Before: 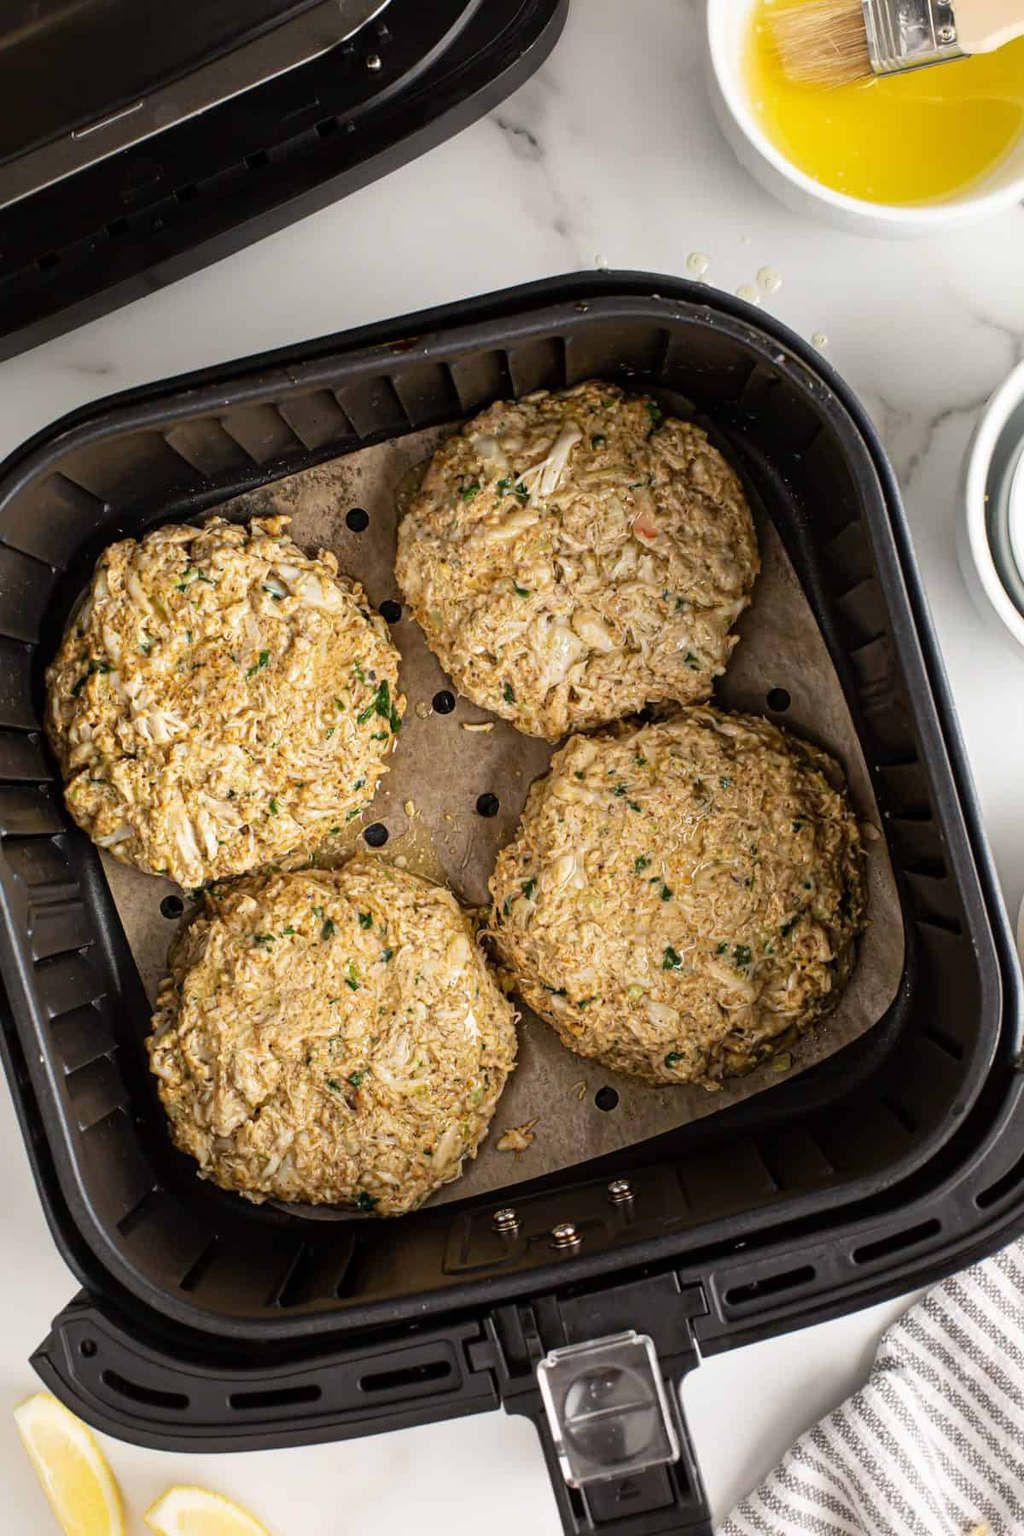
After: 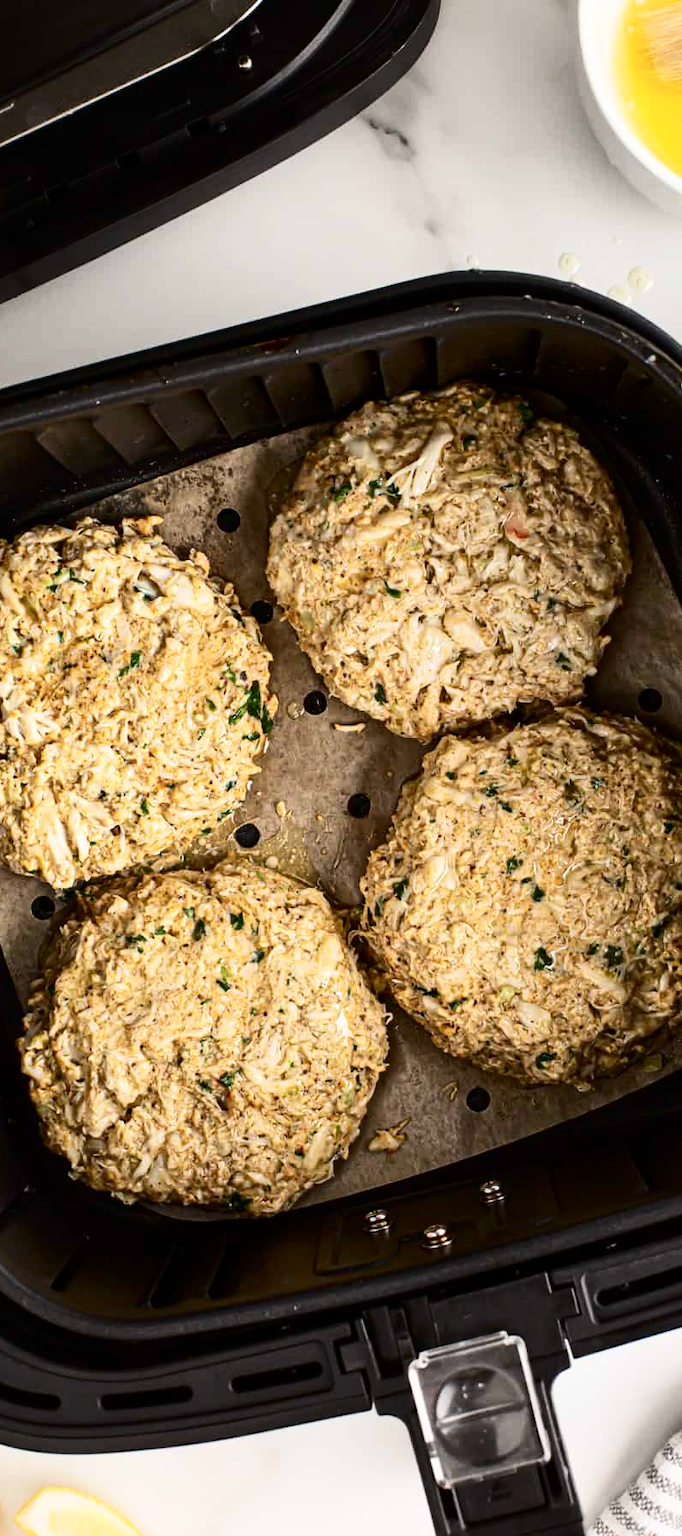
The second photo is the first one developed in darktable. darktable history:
contrast brightness saturation: contrast 0.28
crop and rotate: left 12.648%, right 20.685%
